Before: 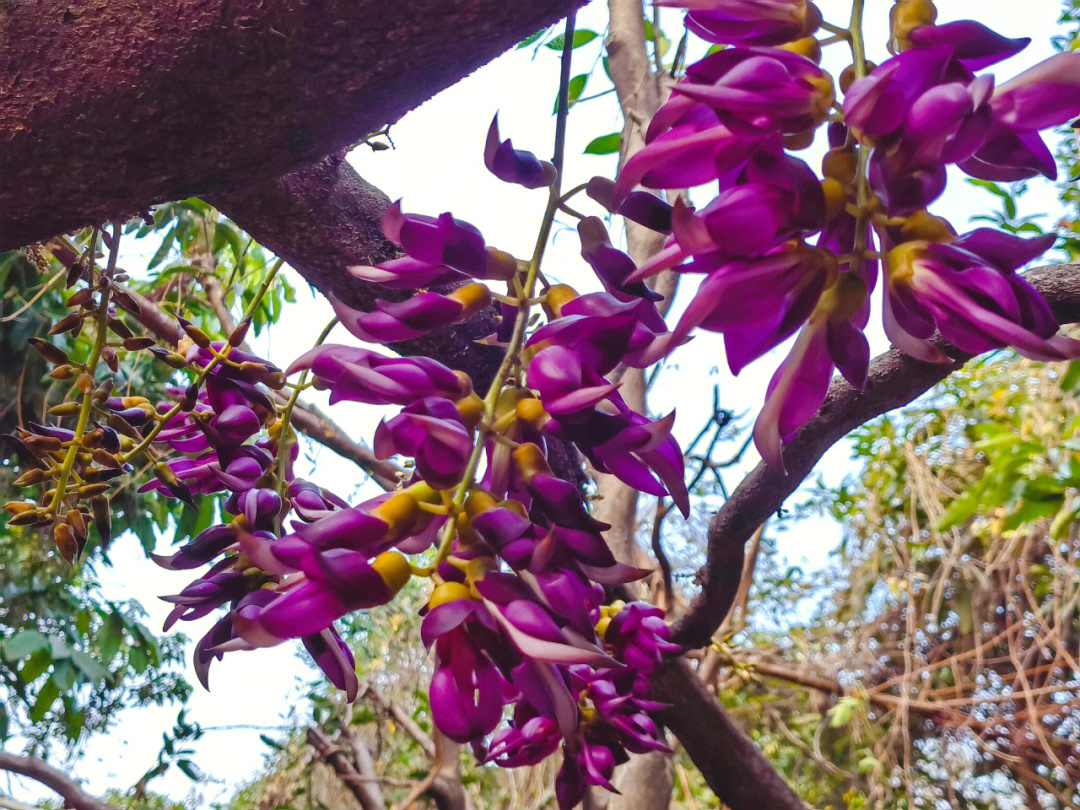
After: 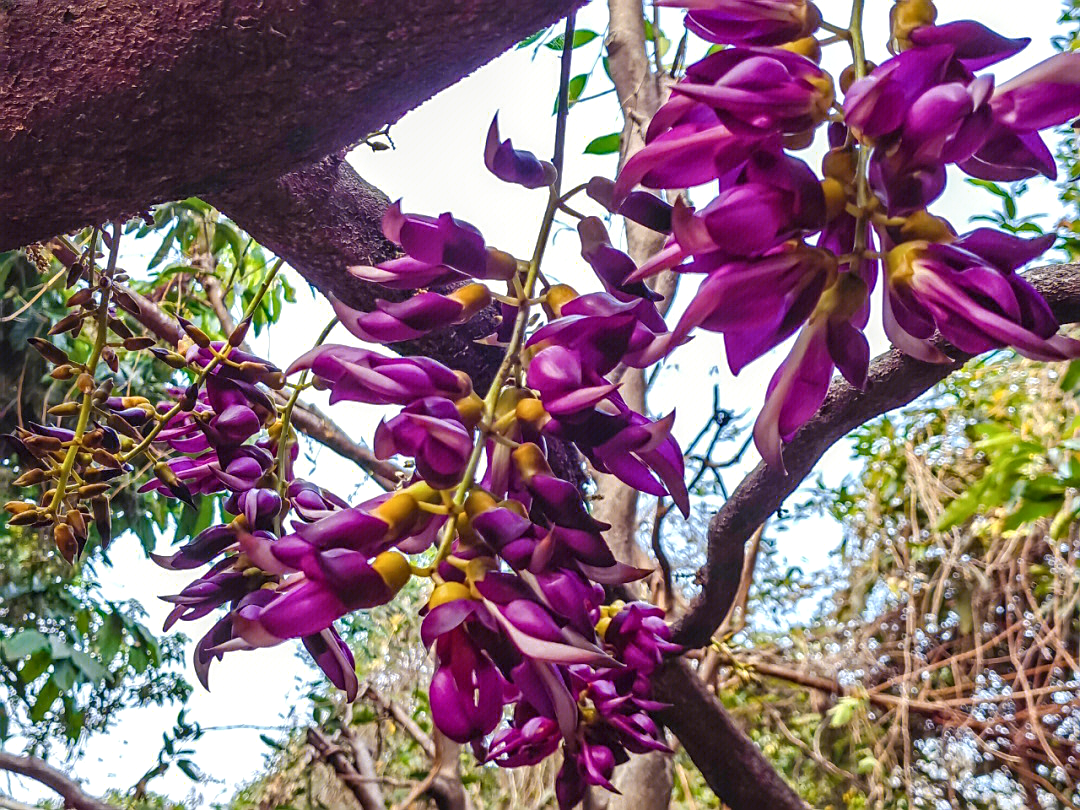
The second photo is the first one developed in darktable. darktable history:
sharpen: on, module defaults
local contrast: detail 140%
